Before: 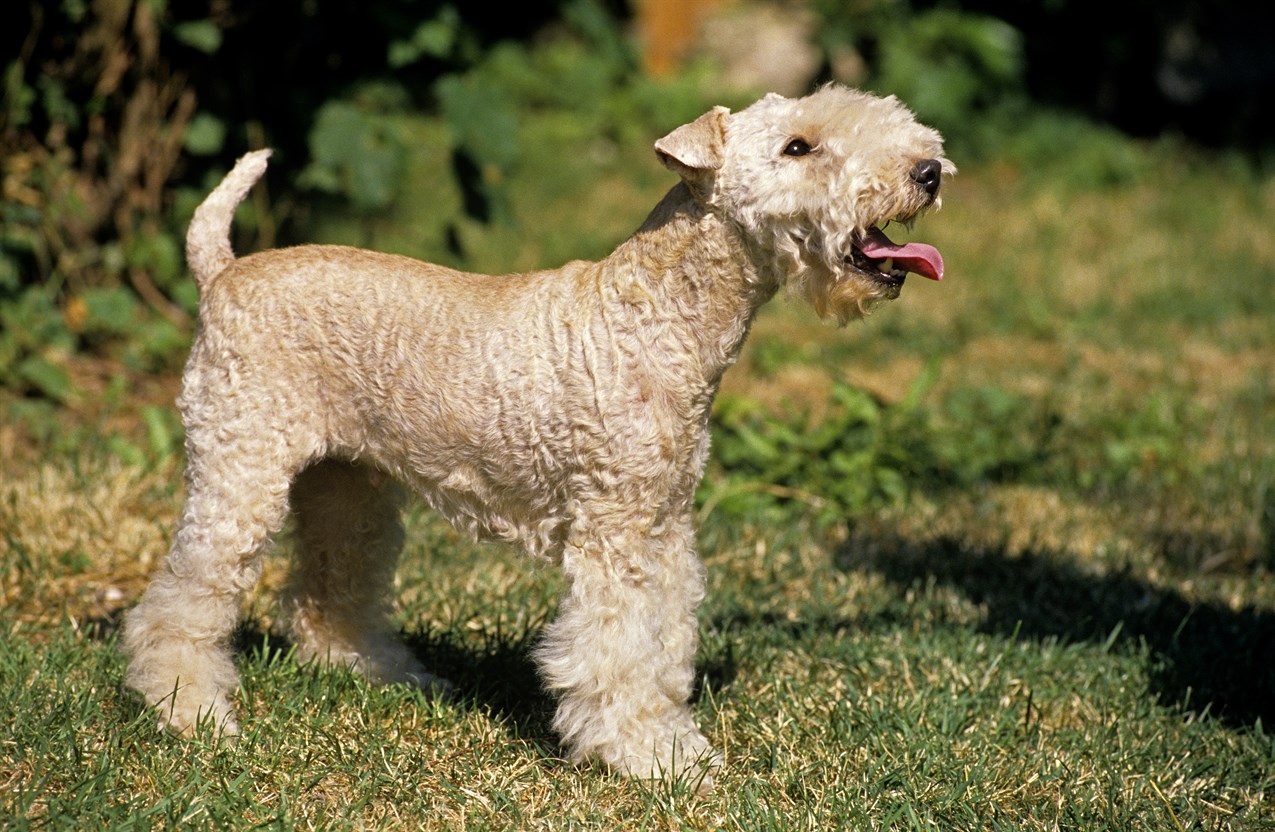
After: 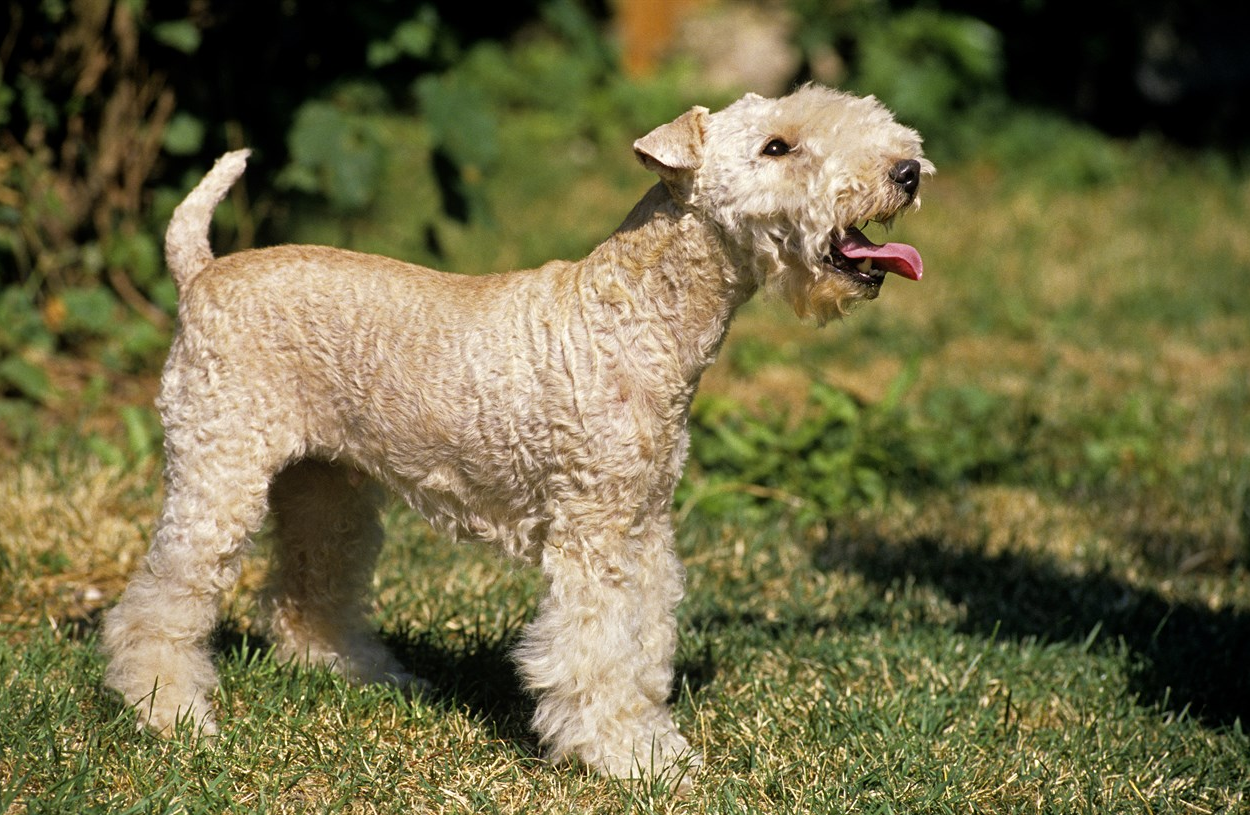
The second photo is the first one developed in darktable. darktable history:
crop: left 1.668%, right 0.272%, bottom 1.924%
